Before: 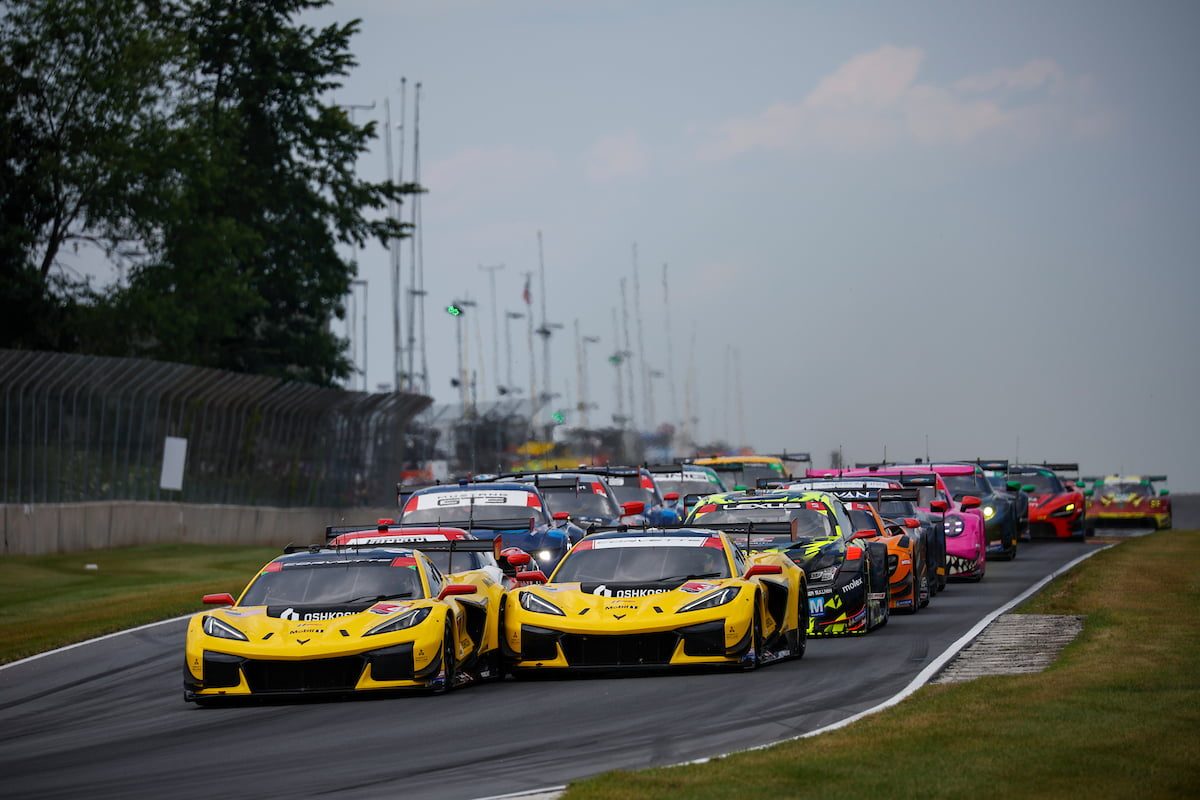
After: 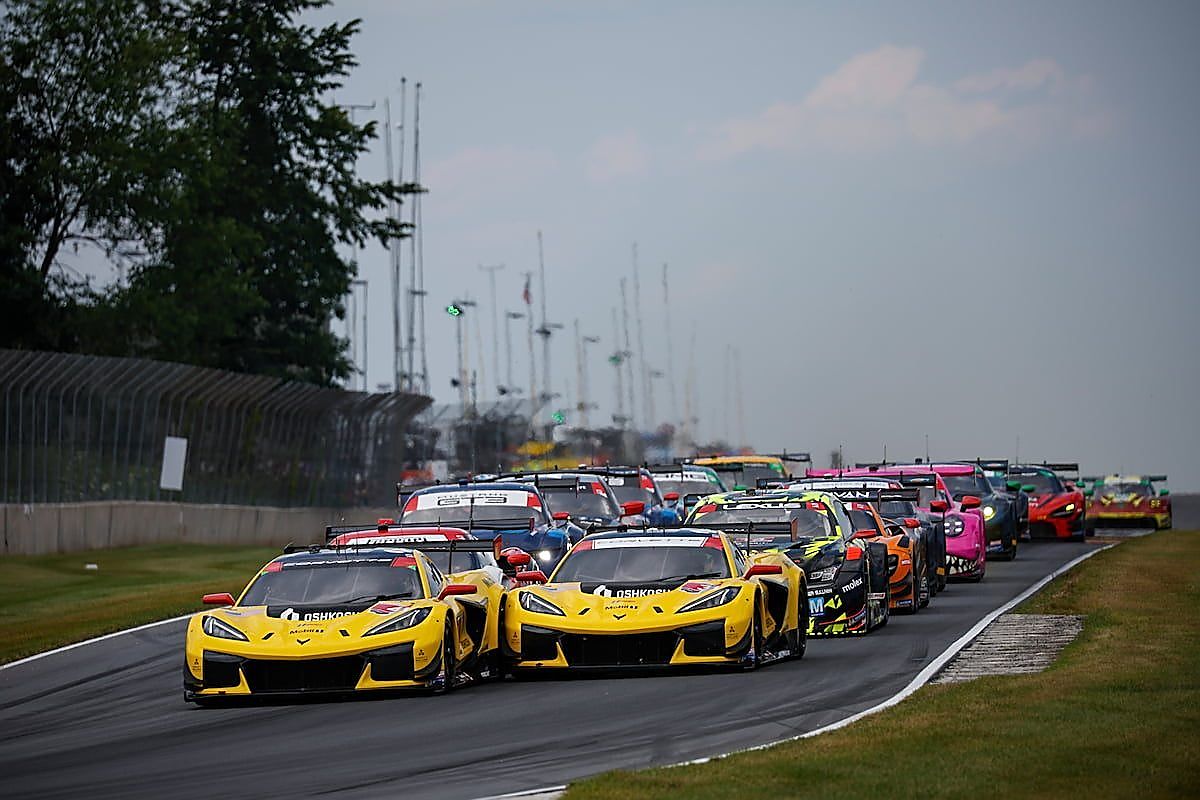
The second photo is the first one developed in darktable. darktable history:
sharpen: radius 1.4, amount 1.25, threshold 0.7
white balance: emerald 1
